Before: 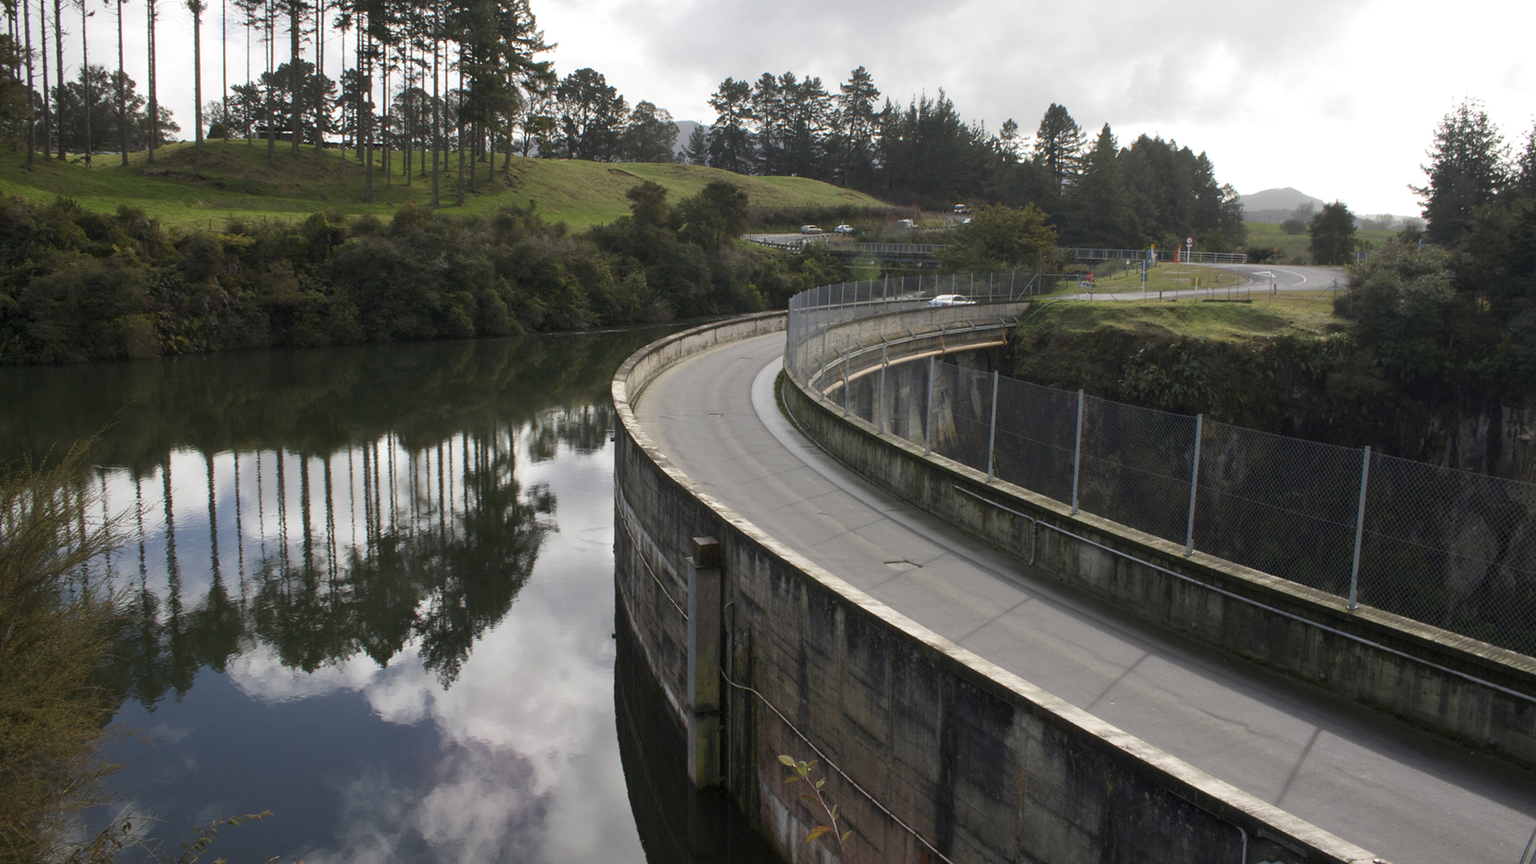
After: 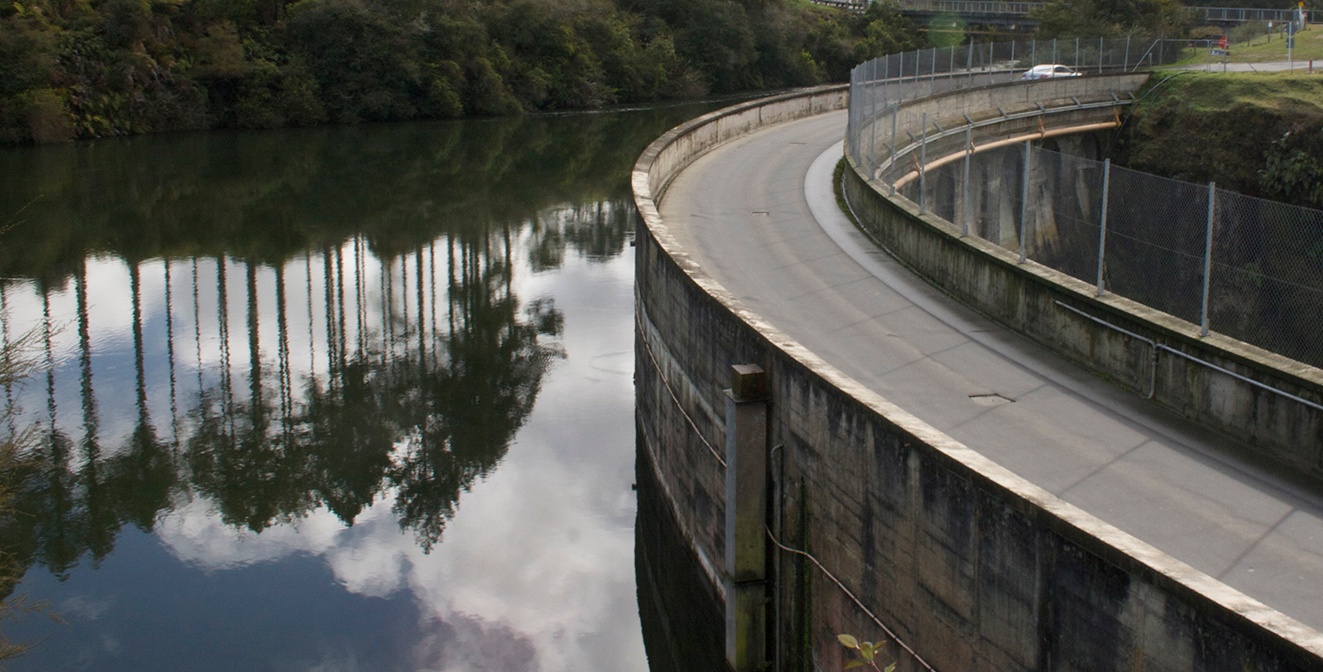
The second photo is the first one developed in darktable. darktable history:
crop: left 6.606%, top 28.072%, right 23.742%, bottom 9.06%
